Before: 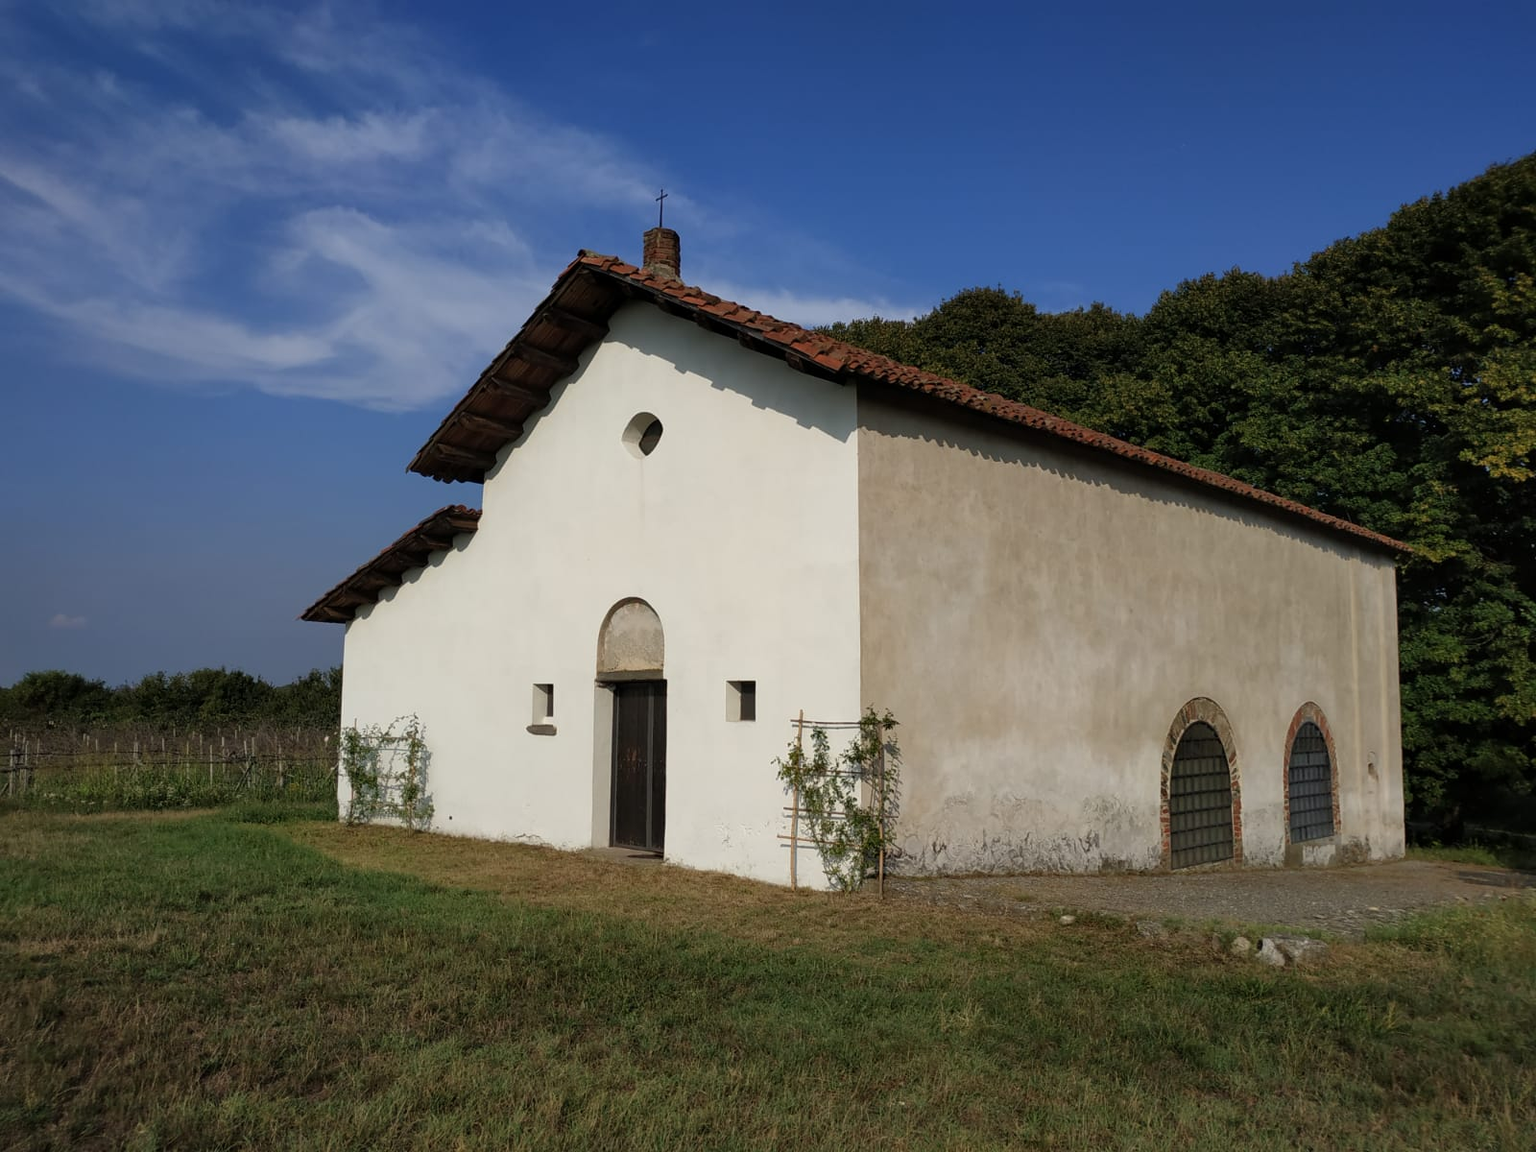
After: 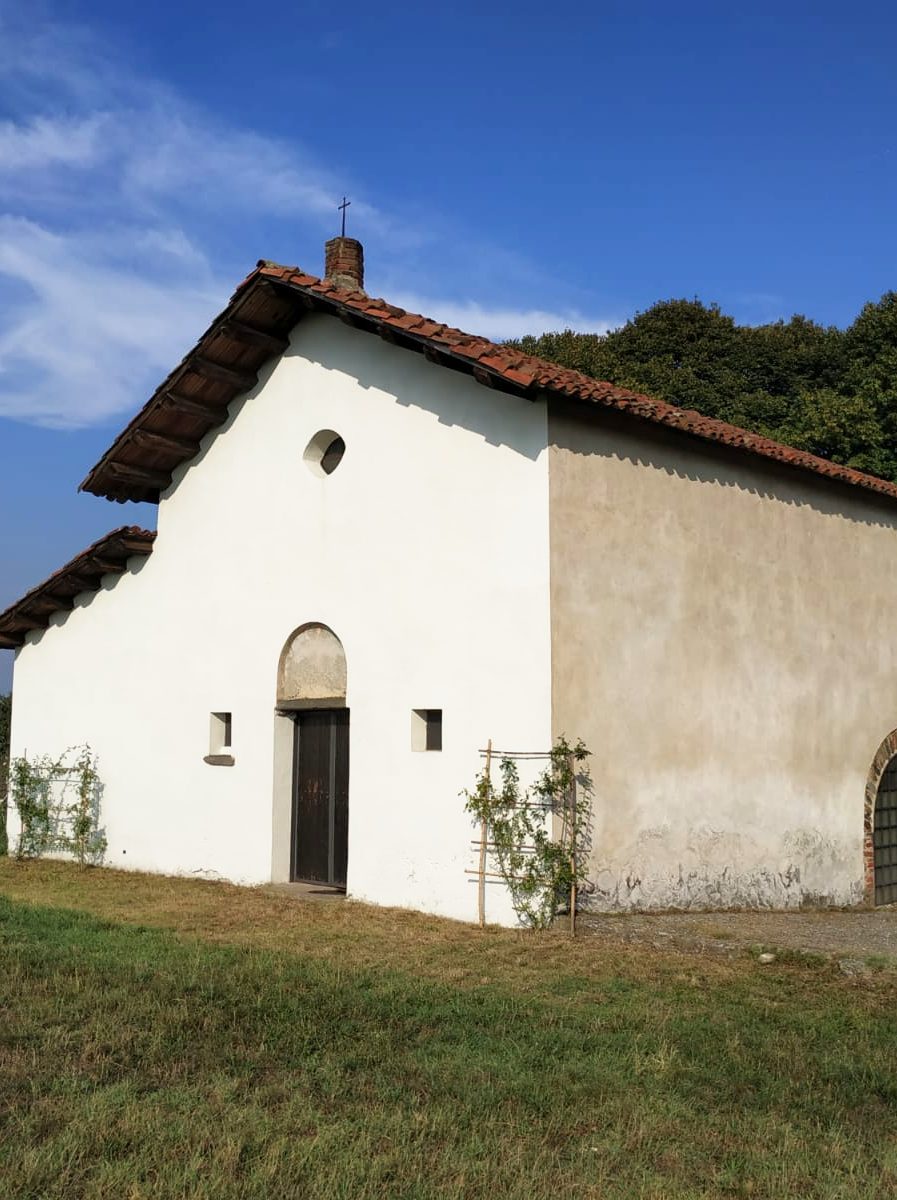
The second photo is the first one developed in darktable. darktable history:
base curve: curves: ch0 [(0, 0) (0.557, 0.834) (1, 1)], preserve colors none
crop: left 21.567%, right 22.358%
